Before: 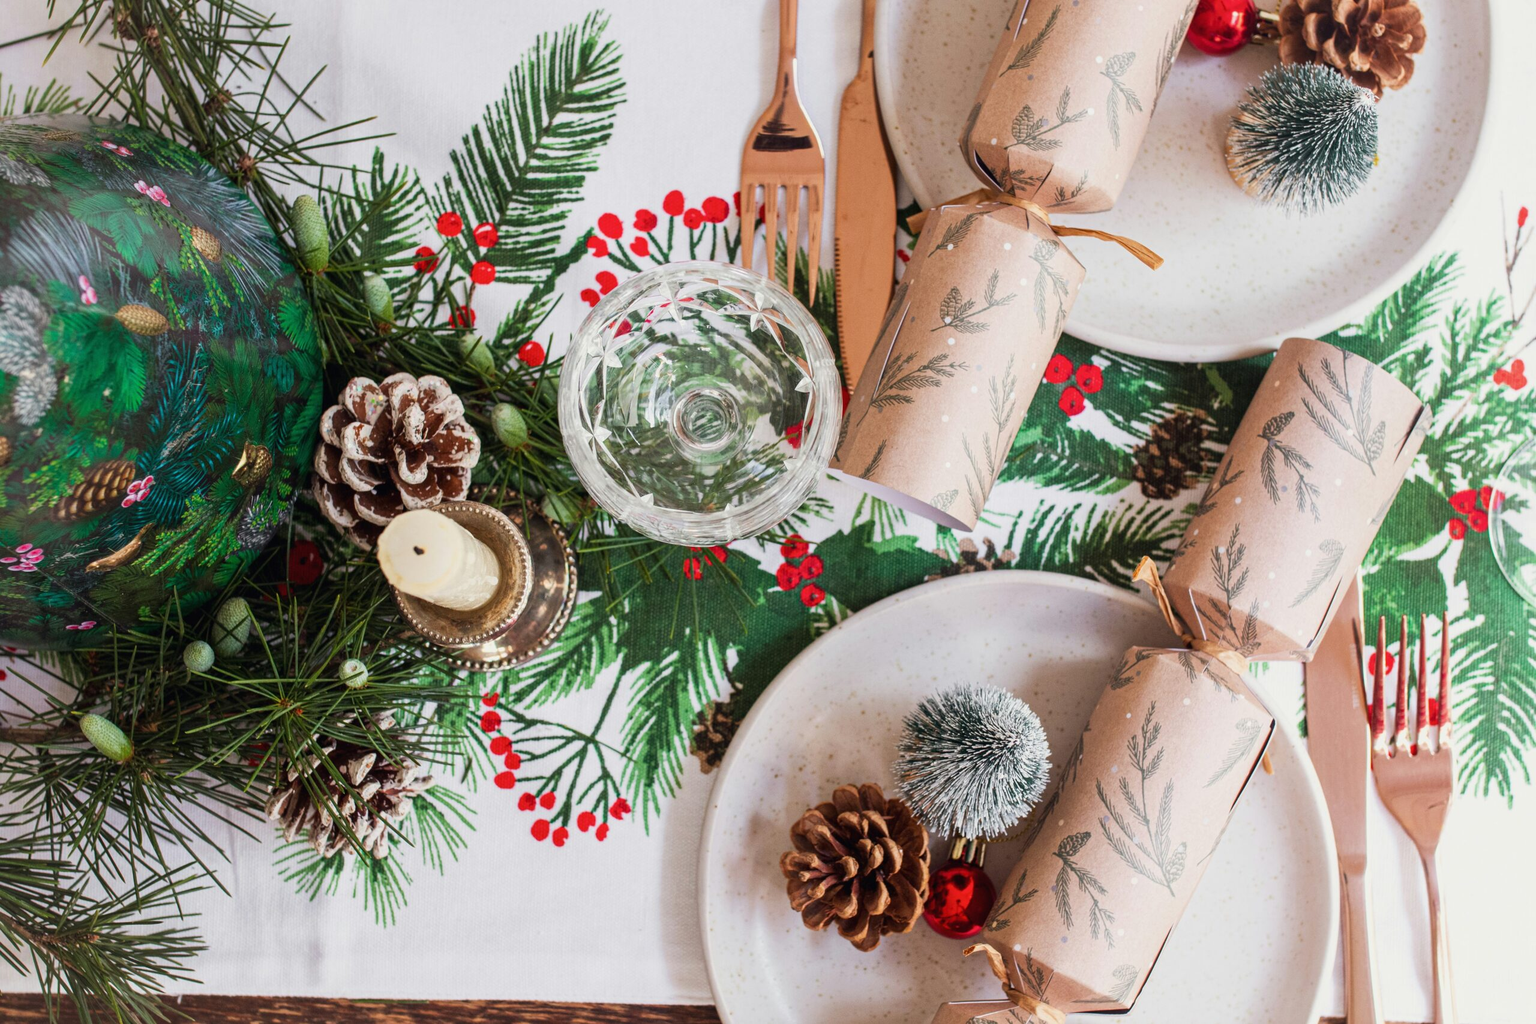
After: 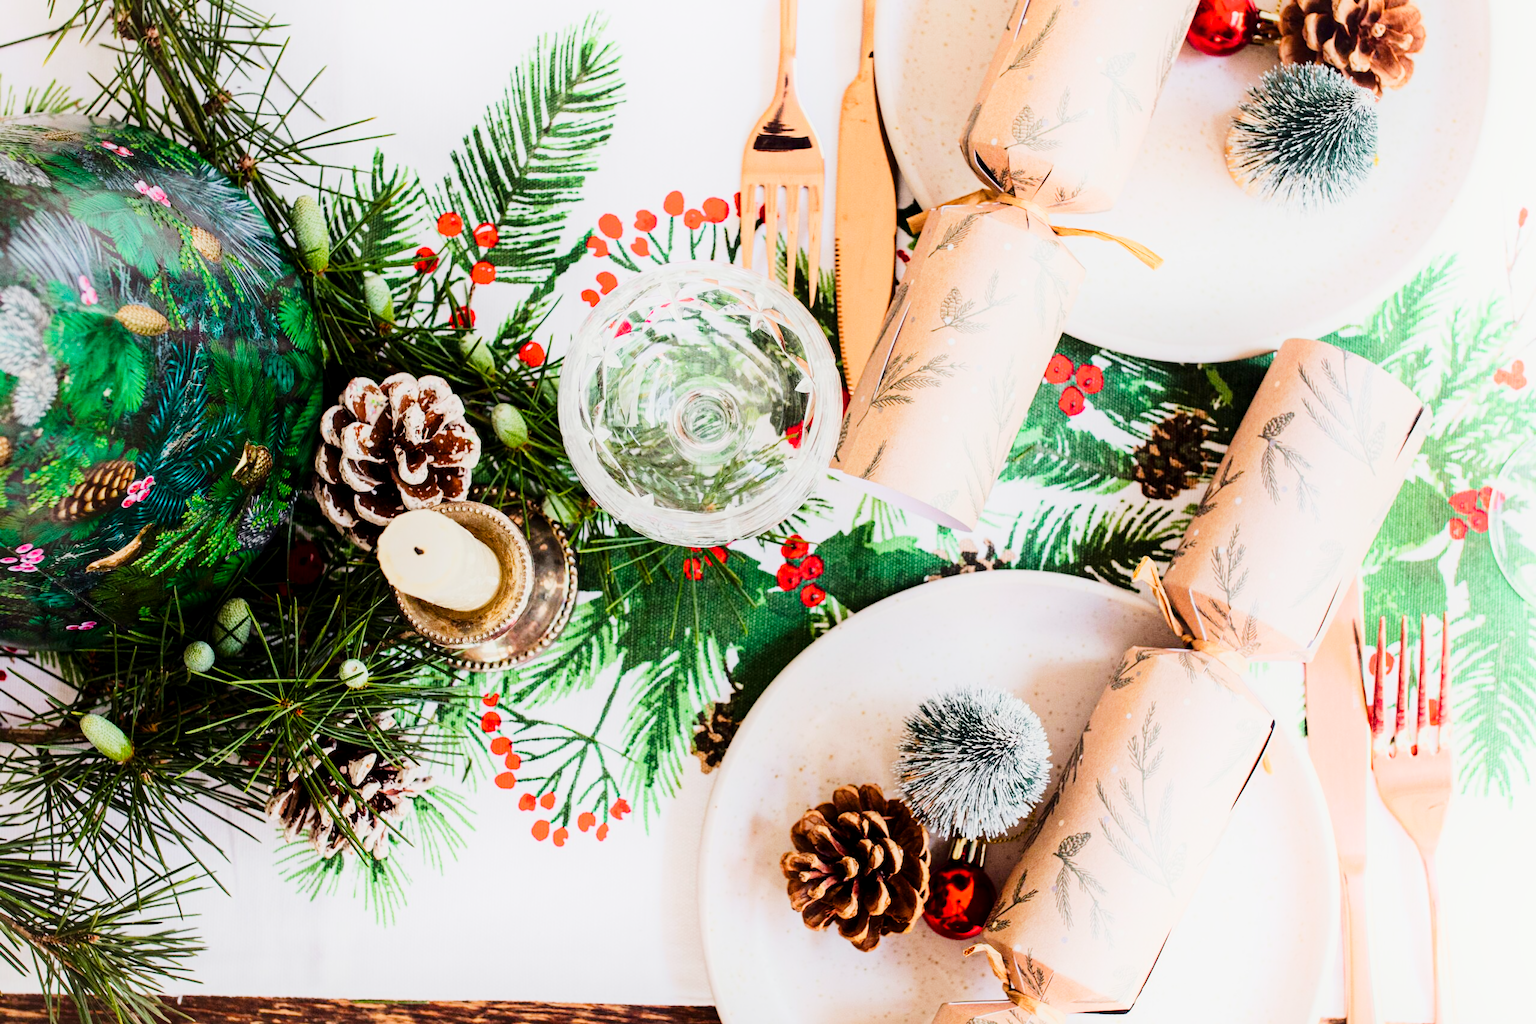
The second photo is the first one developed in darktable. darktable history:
color balance rgb: perceptual saturation grading › global saturation 20%, perceptual saturation grading › highlights -25.681%, perceptual saturation grading › shadows 24.845%
exposure: black level correction 0.005, exposure 0.418 EV, compensate highlight preservation false
tone curve: curves: ch0 [(0, 0) (0.091, 0.074) (0.184, 0.168) (0.491, 0.519) (0.748, 0.765) (1, 0.919)]; ch1 [(0, 0) (0.179, 0.173) (0.322, 0.32) (0.424, 0.424) (0.502, 0.504) (0.56, 0.578) (0.631, 0.667) (0.777, 0.806) (1, 1)]; ch2 [(0, 0) (0.434, 0.447) (0.483, 0.487) (0.547, 0.564) (0.676, 0.673) (1, 1)], preserve colors none
shadows and highlights: shadows -25.84, highlights 49.57, soften with gaussian
base curve: curves: ch0 [(0, 0) (0.036, 0.025) (0.121, 0.166) (0.206, 0.329) (0.605, 0.79) (1, 1)]
